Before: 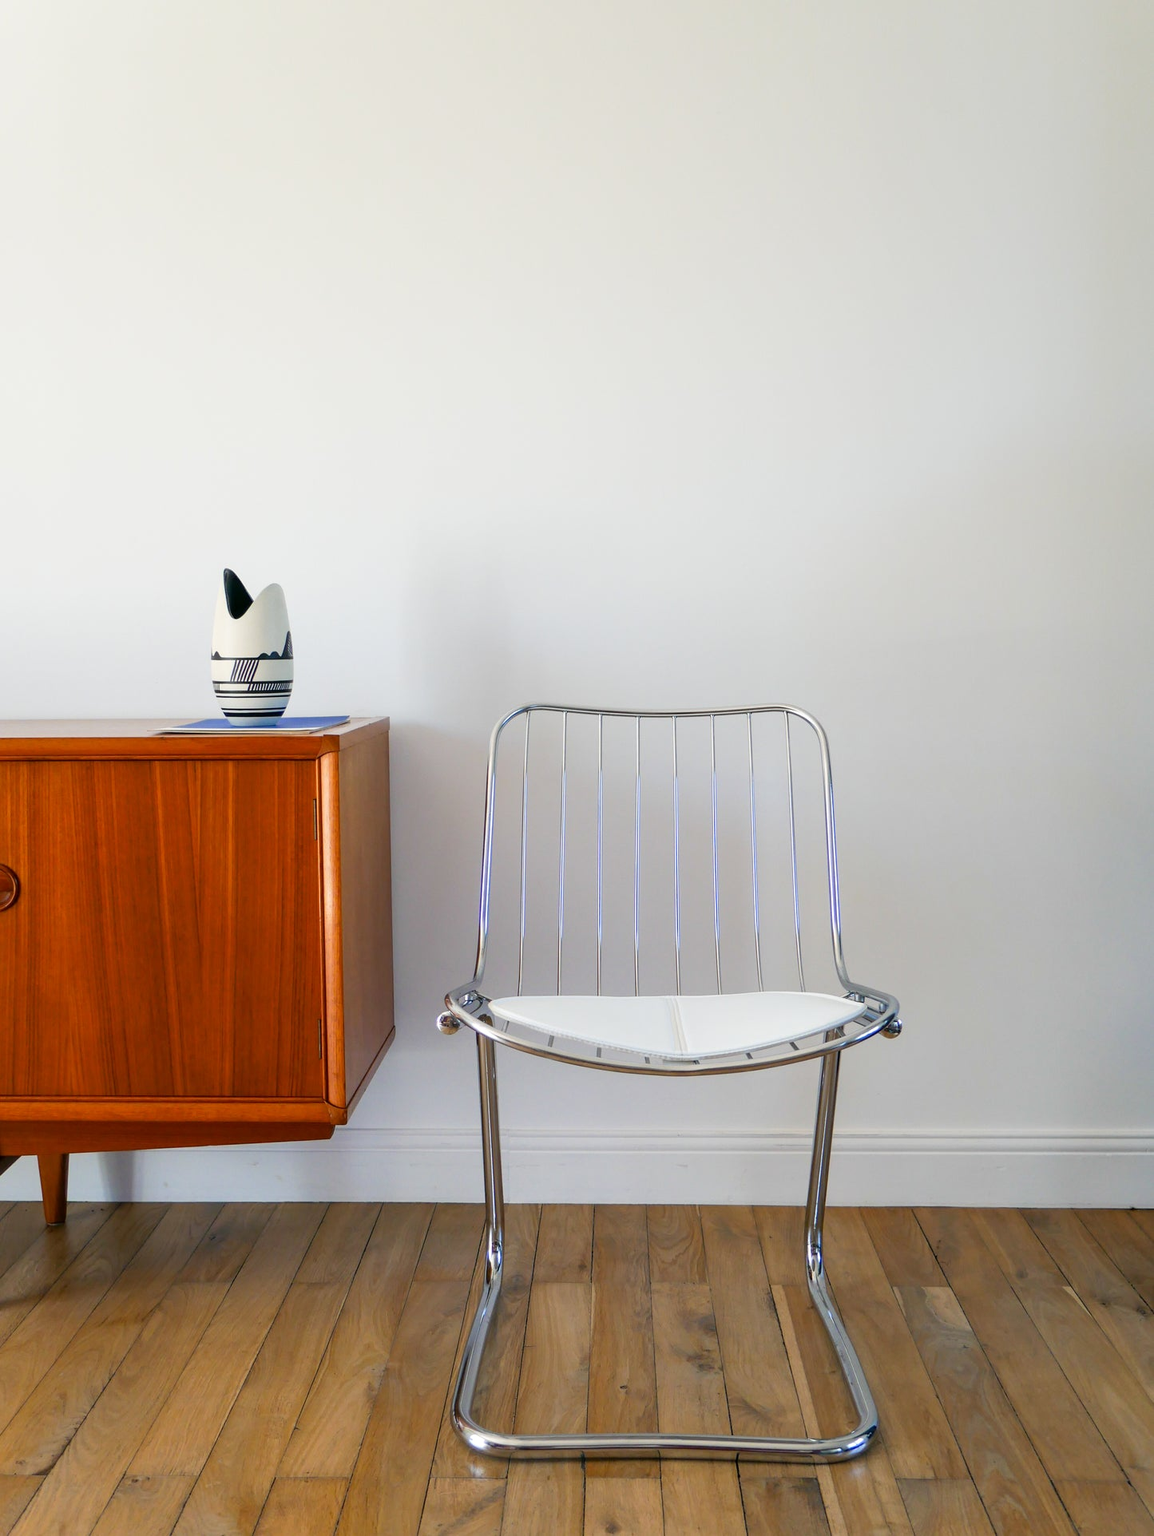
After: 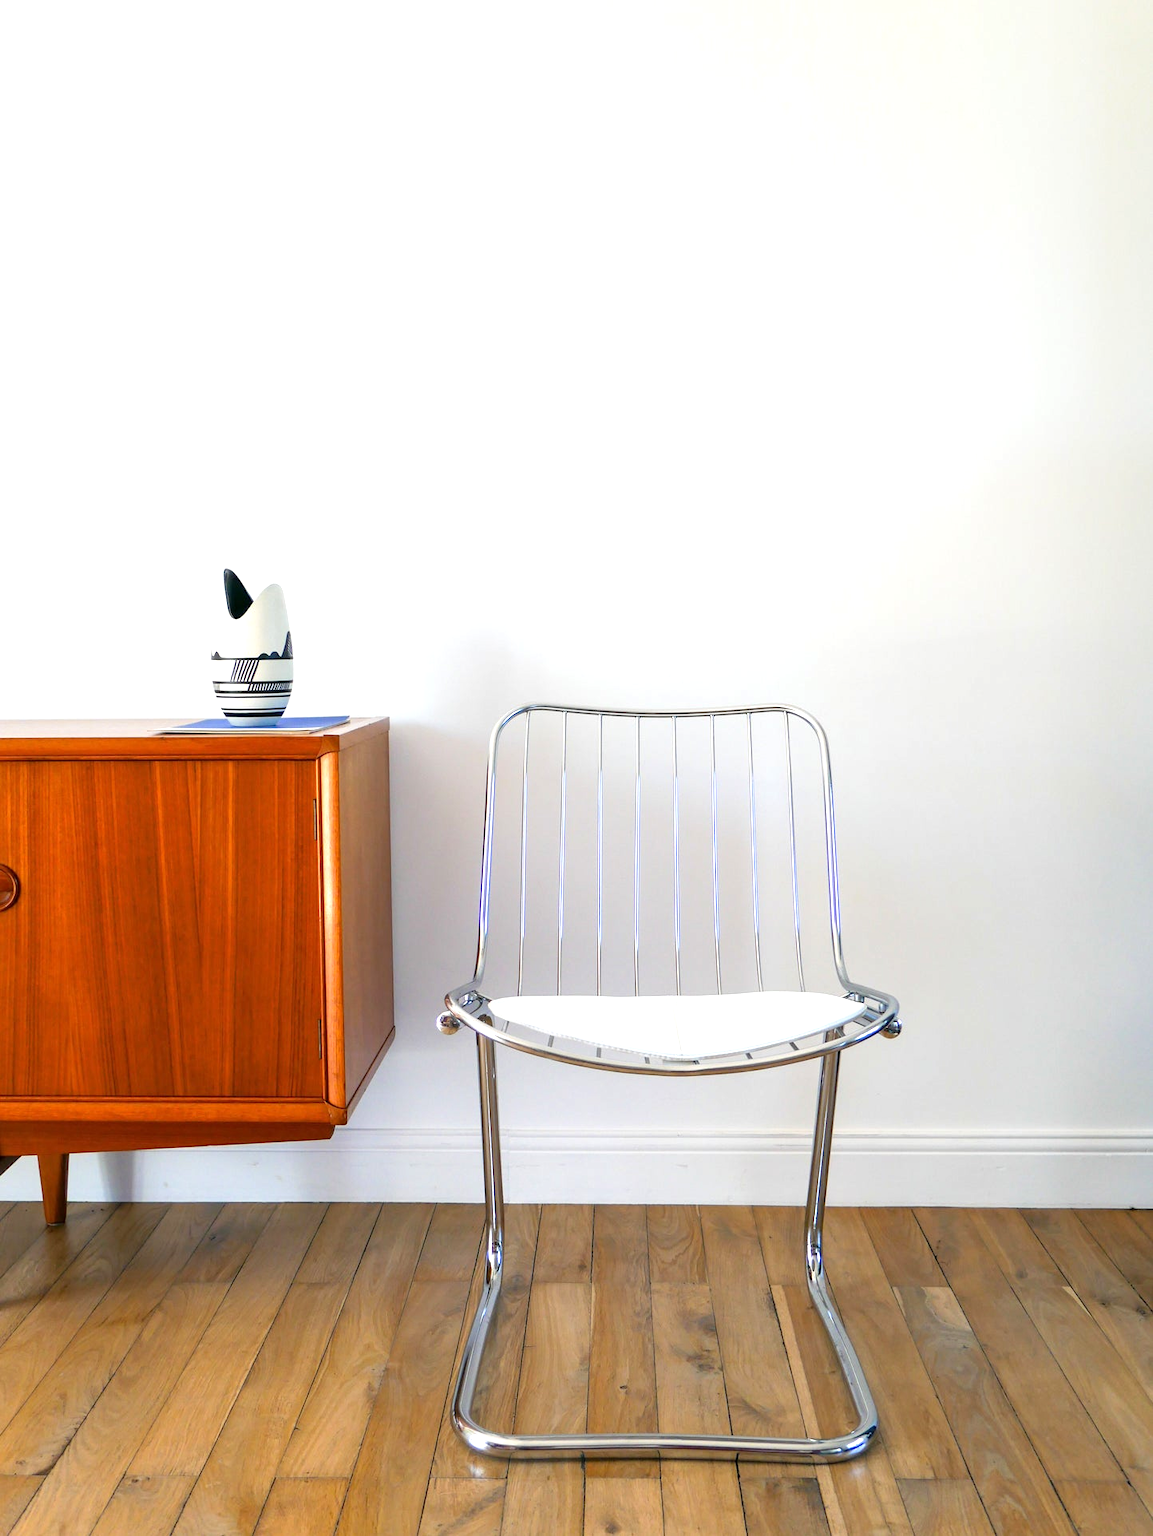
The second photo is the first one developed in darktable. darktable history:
exposure: exposure 0.647 EV, compensate highlight preservation false
